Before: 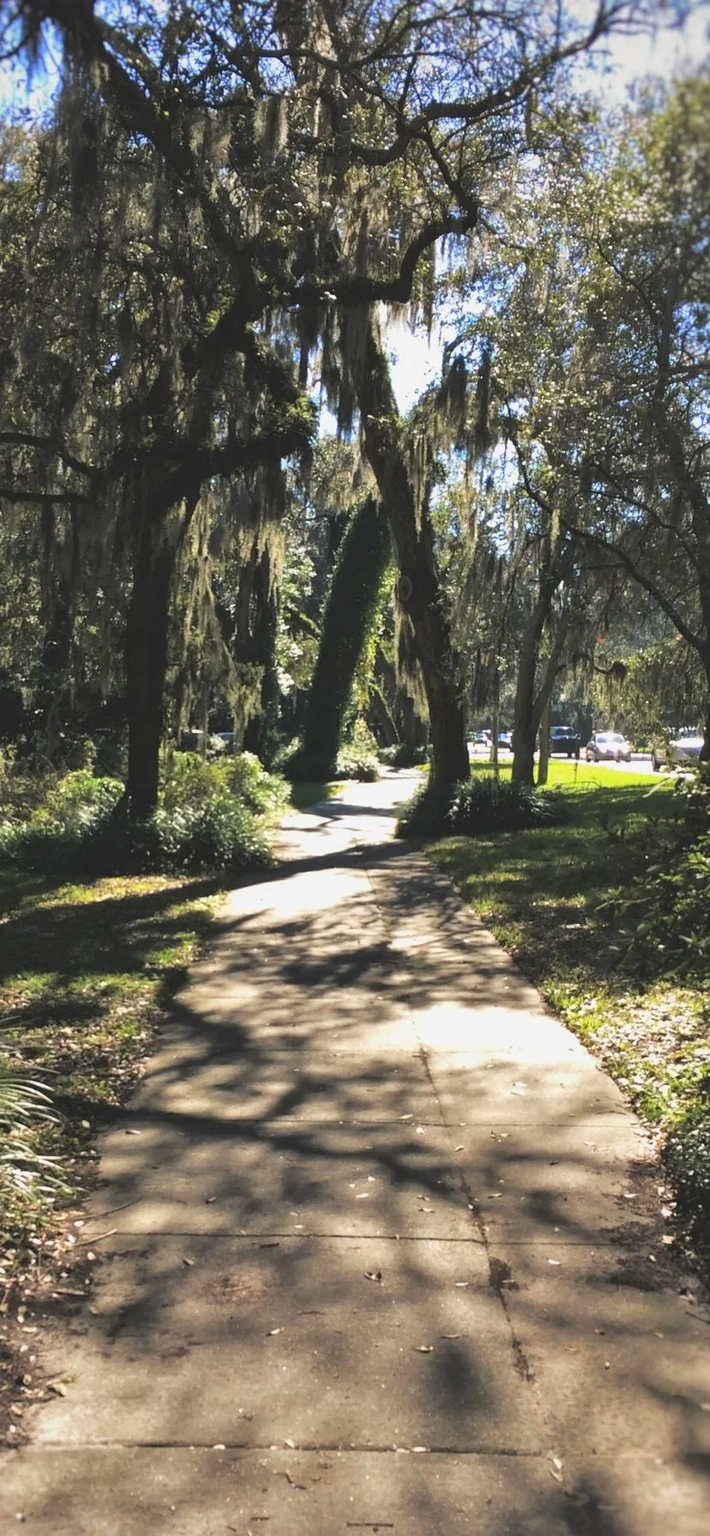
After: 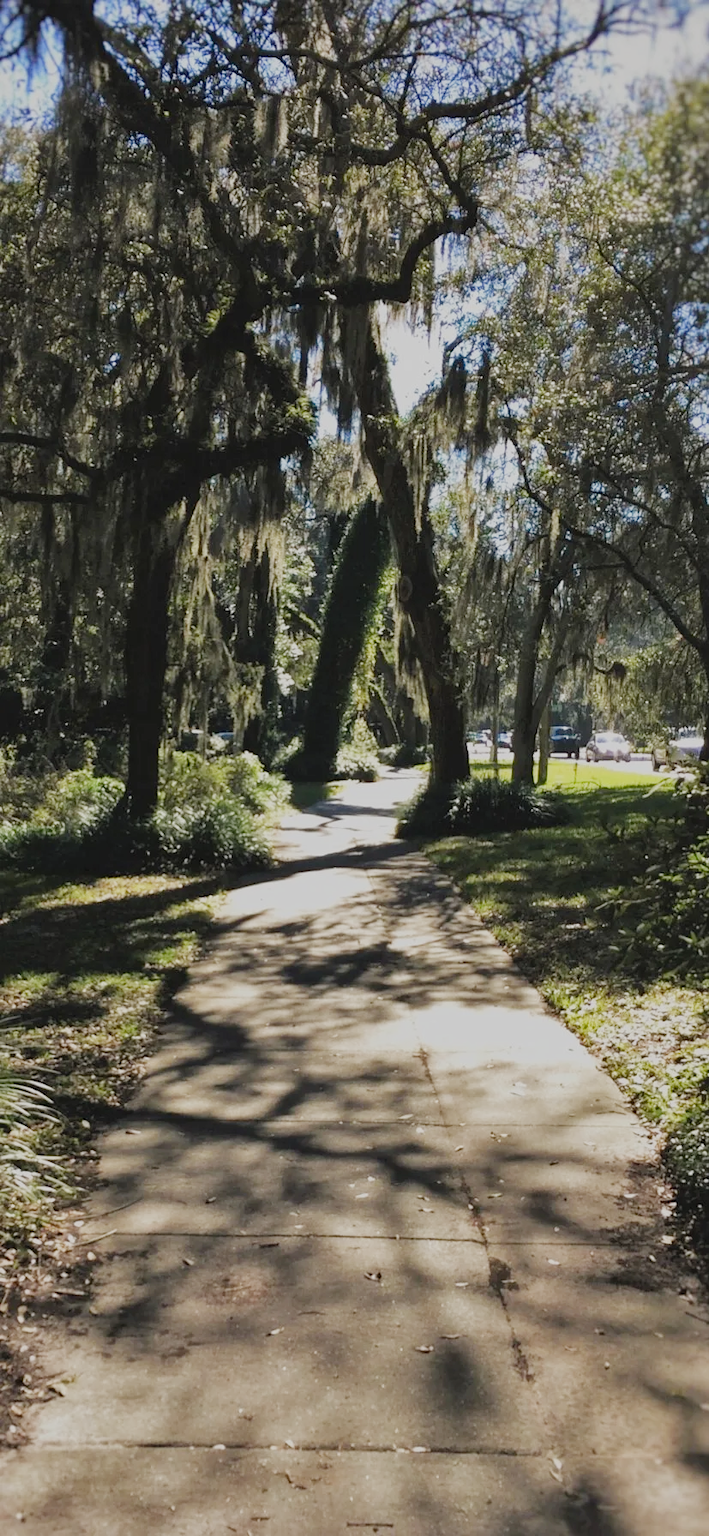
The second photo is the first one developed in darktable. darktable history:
filmic rgb: black relative exposure -7.3 EV, white relative exposure 5.09 EV, threshold 3 EV, hardness 3.21, add noise in highlights 0, preserve chrominance no, color science v4 (2020), enable highlight reconstruction true
